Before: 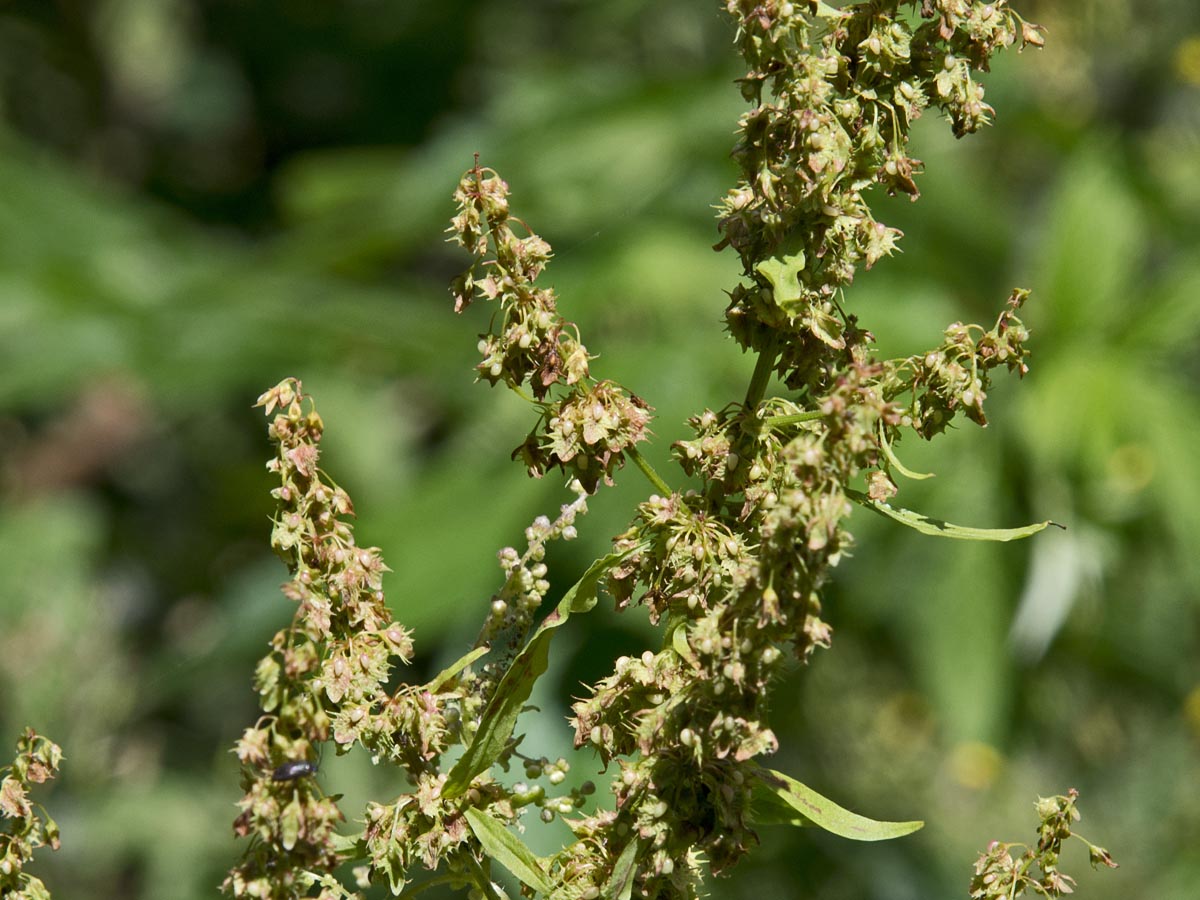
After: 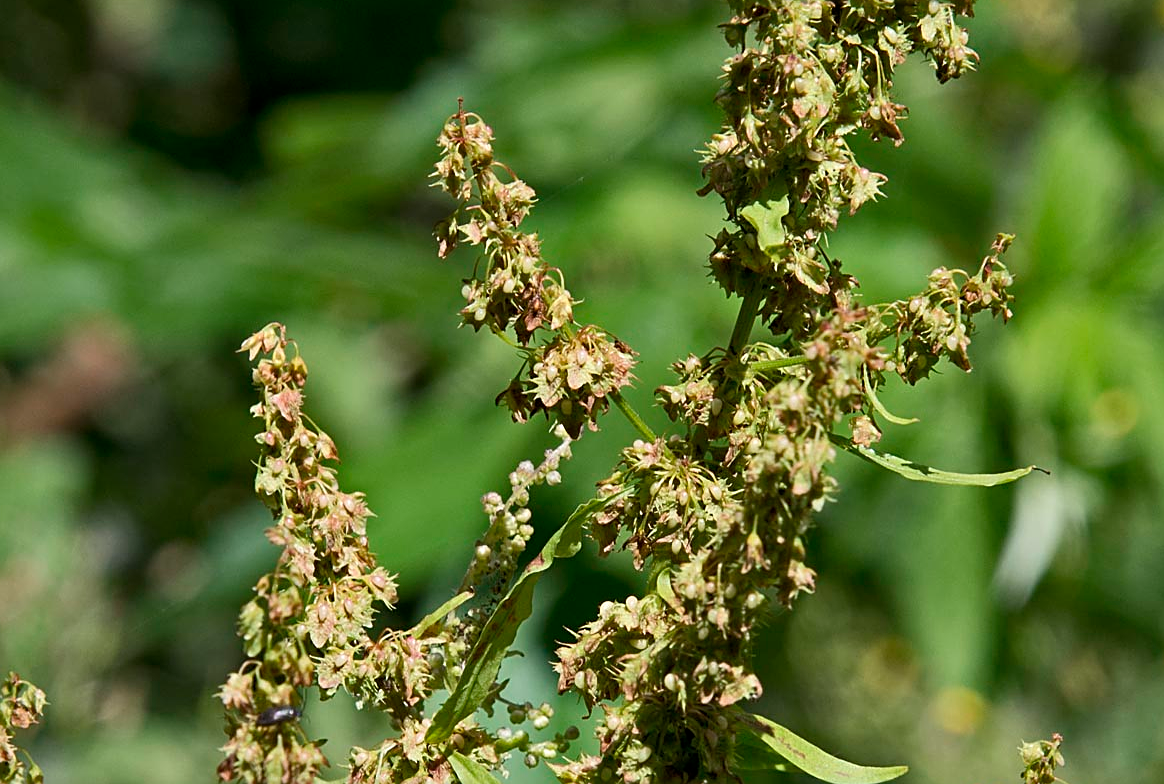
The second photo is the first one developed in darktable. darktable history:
sharpen: on, module defaults
crop: left 1.348%, top 6.113%, right 1.577%, bottom 6.766%
